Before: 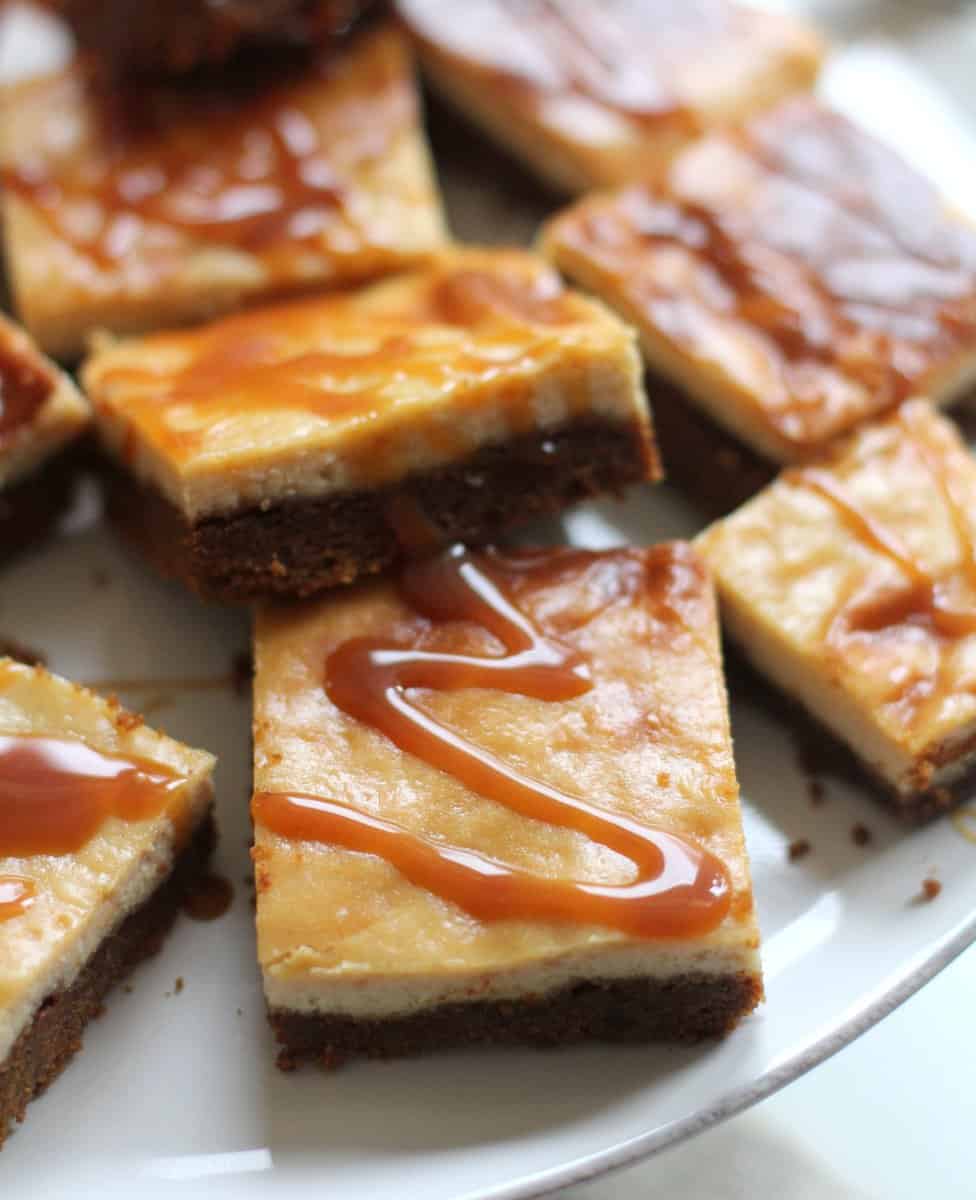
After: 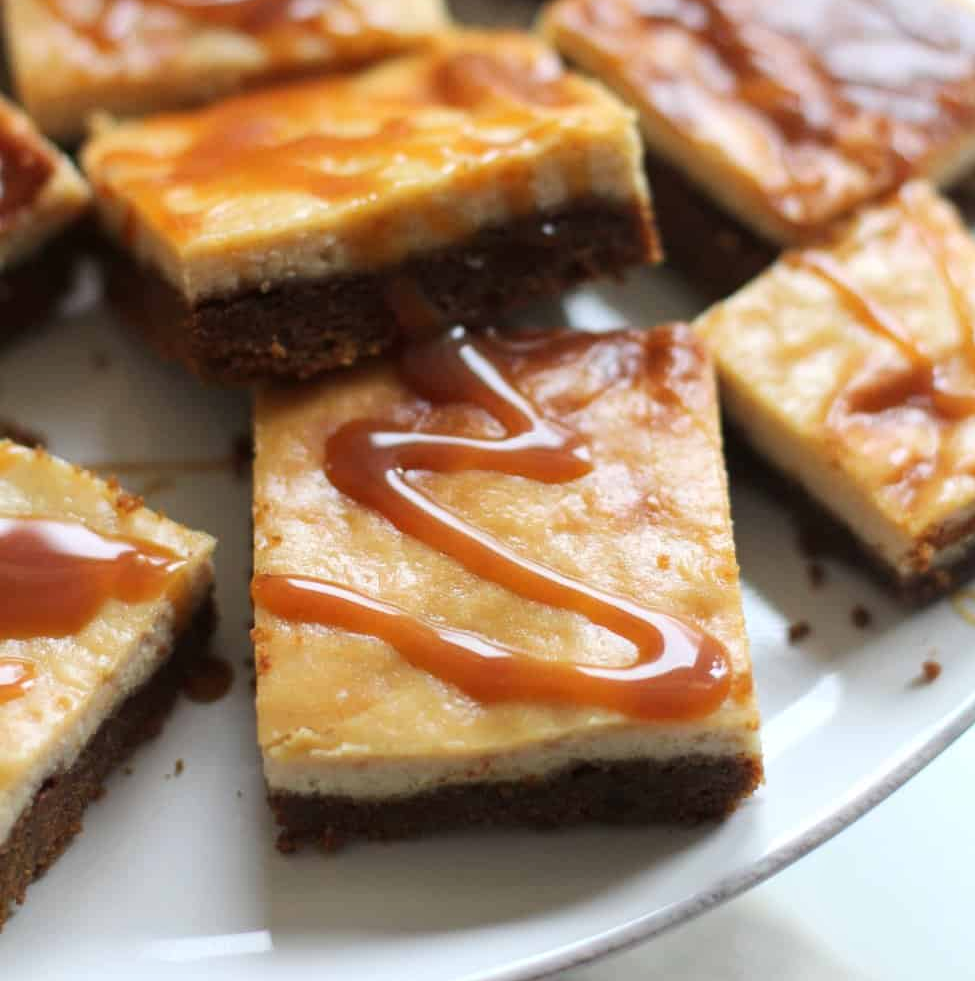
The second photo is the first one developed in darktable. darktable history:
tone equalizer: mask exposure compensation -0.504 EV
crop and rotate: top 18.23%
tone curve: curves: ch0 [(0, 0) (0.265, 0.253) (0.732, 0.751) (1, 1)], color space Lab, linked channels, preserve colors none
